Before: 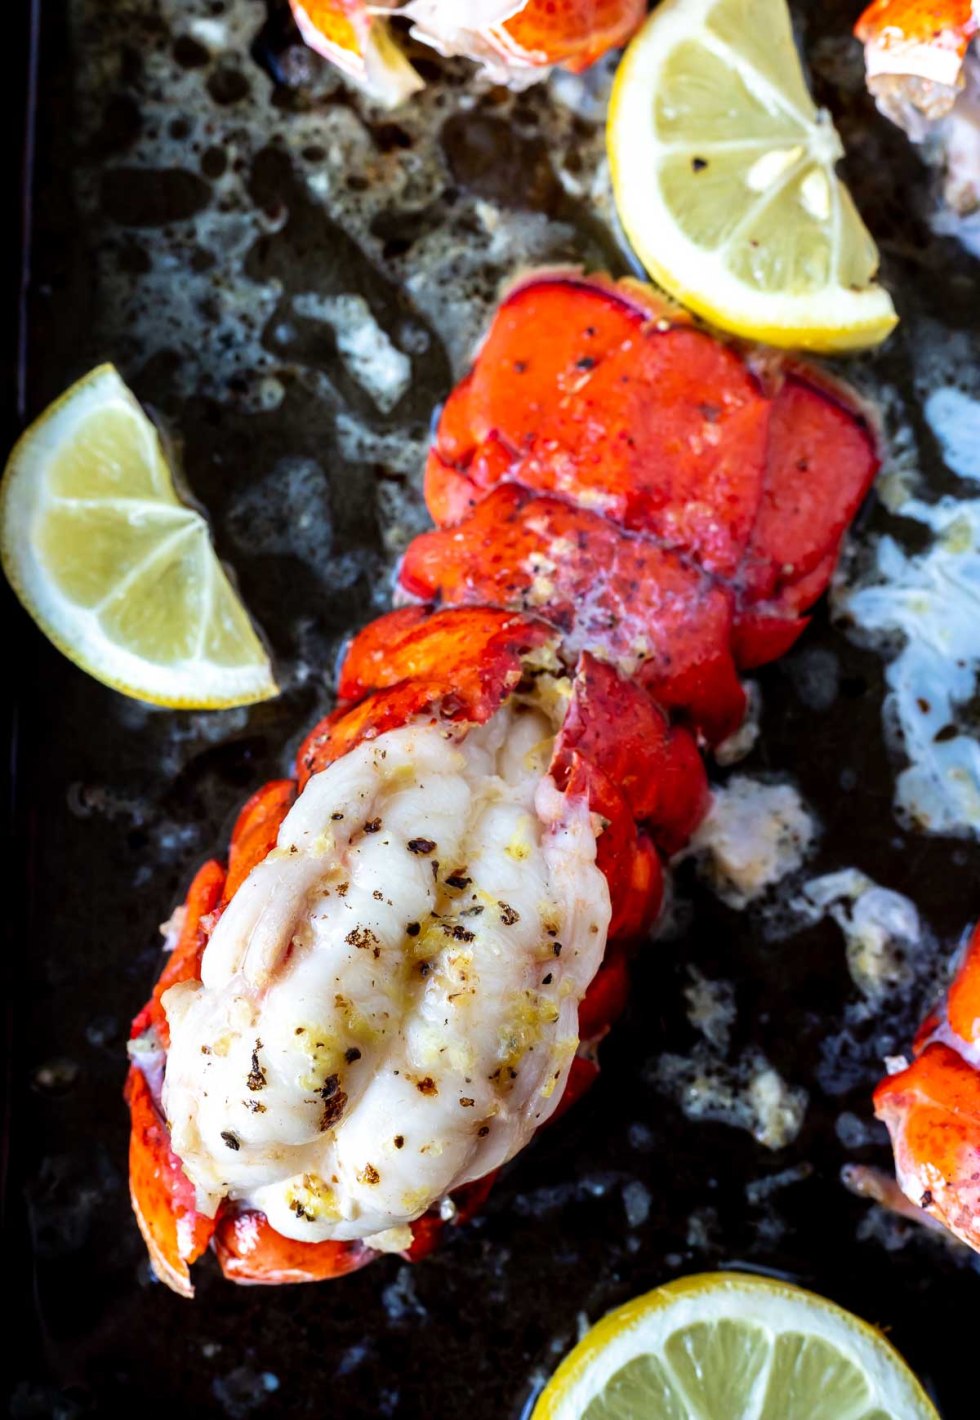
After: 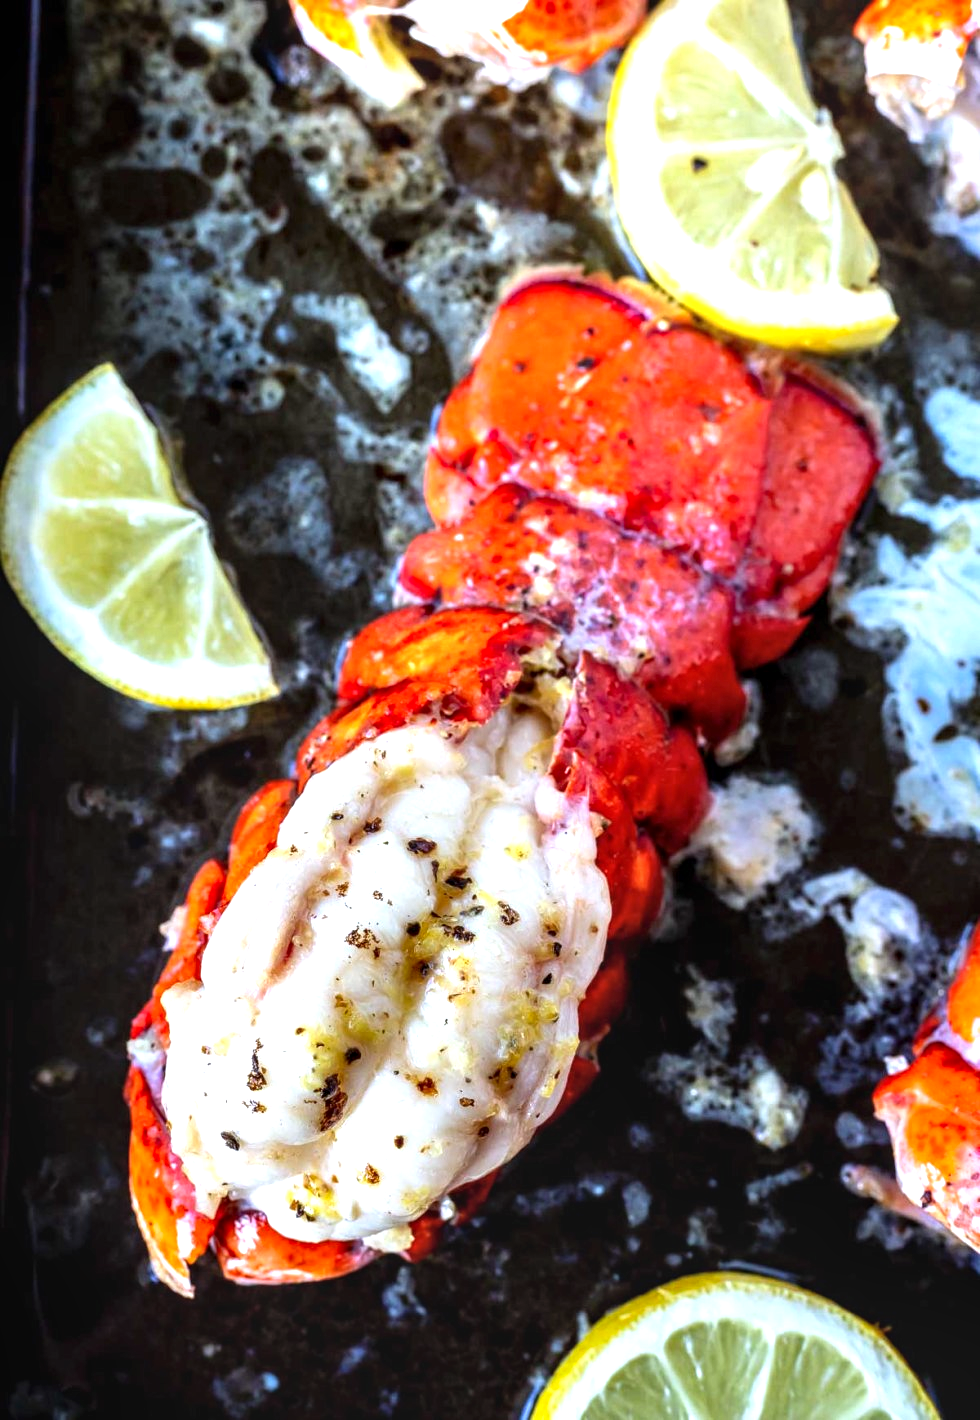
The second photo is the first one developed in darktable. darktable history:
white balance: red 0.974, blue 1.044
local contrast: on, module defaults
exposure: black level correction 0, exposure 0.7 EV, compensate exposure bias true, compensate highlight preservation false
